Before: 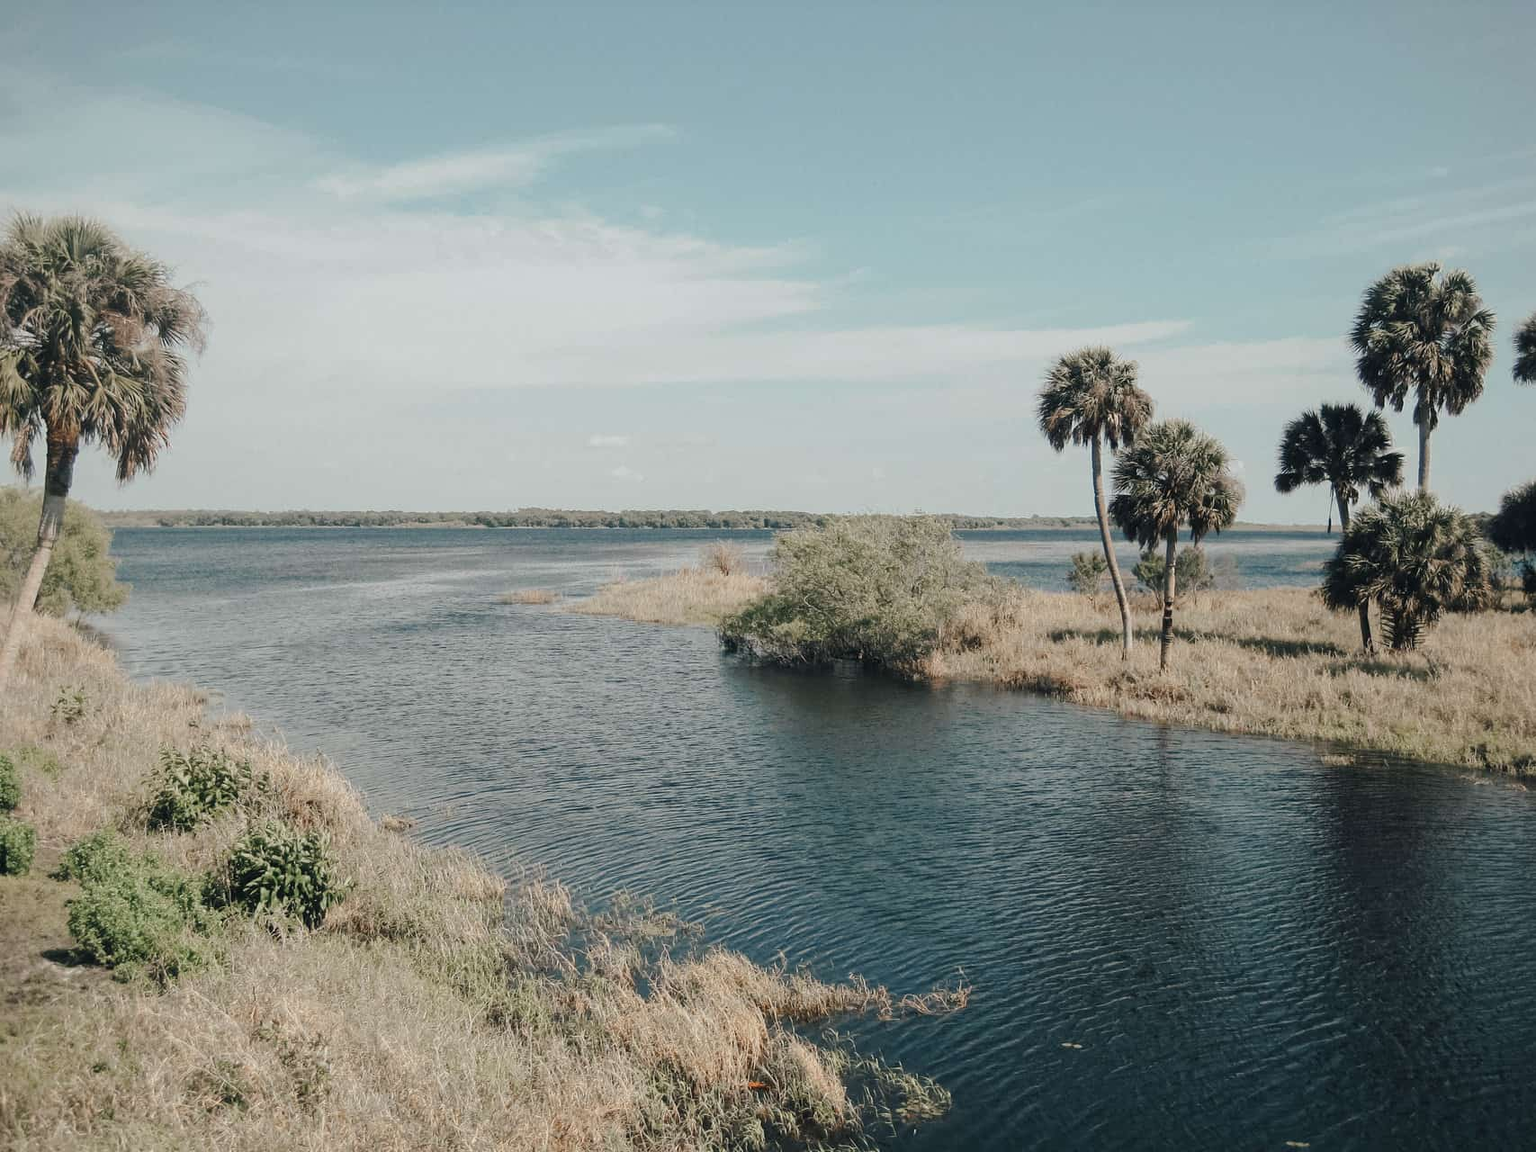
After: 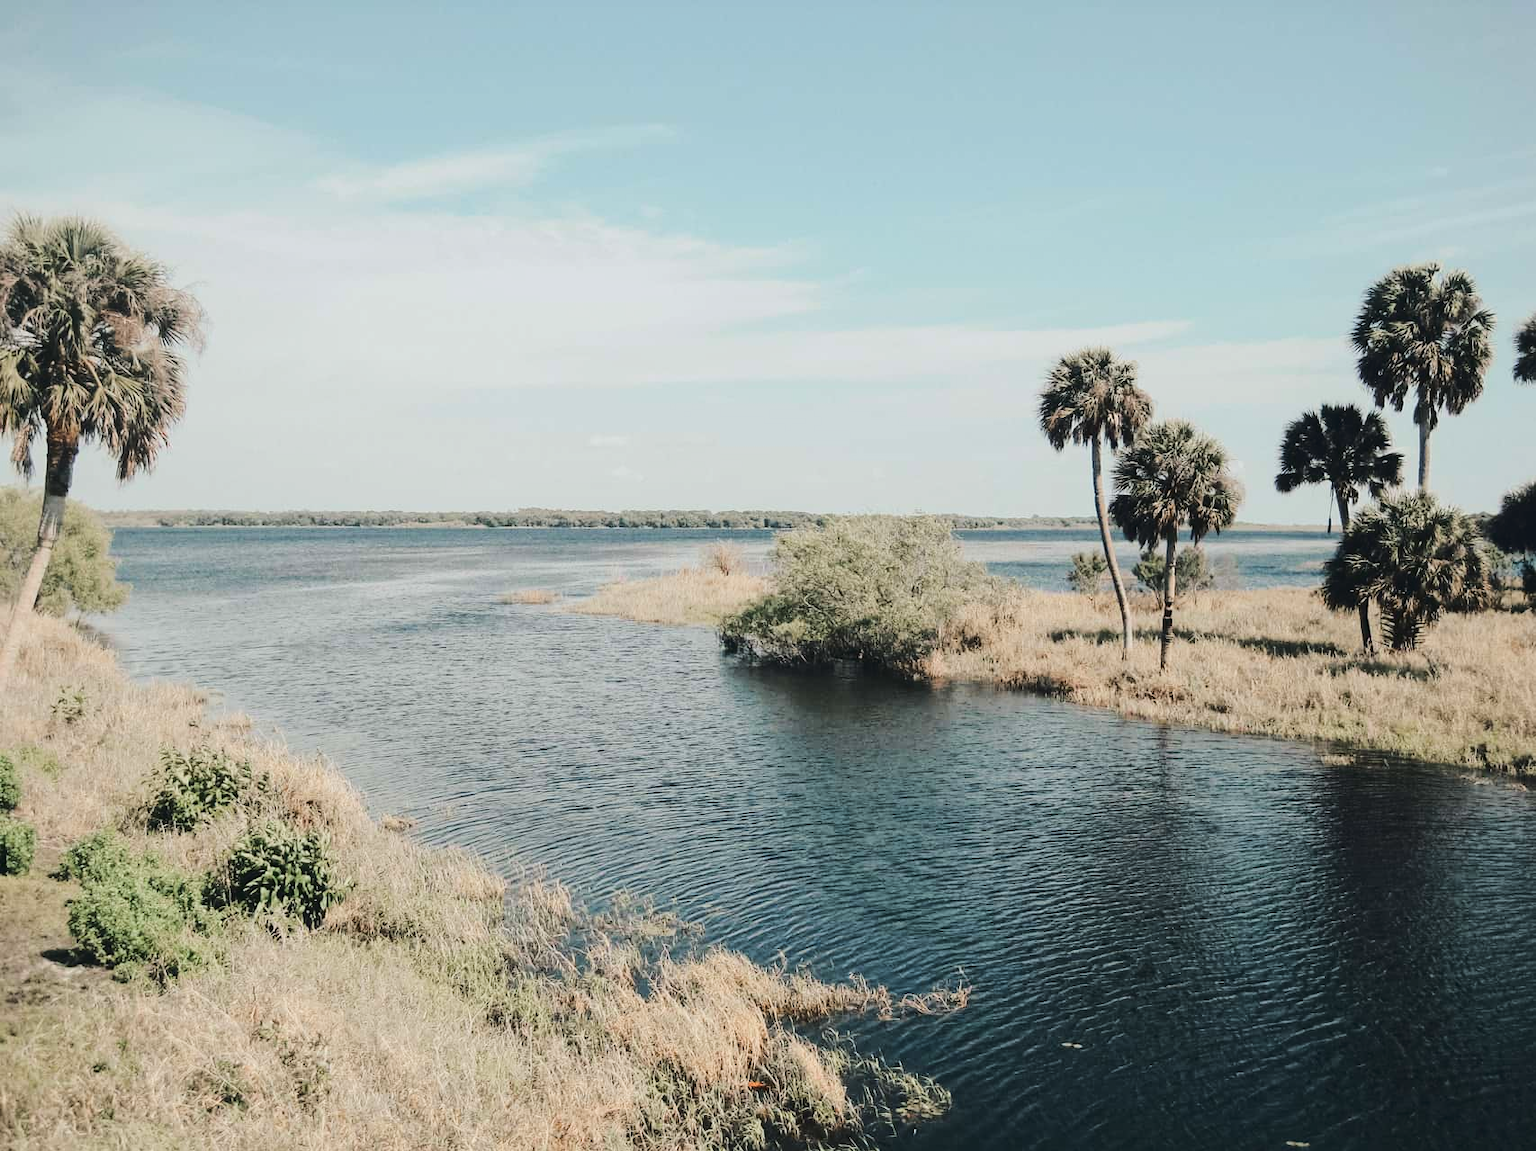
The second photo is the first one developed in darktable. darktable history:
tone curve: curves: ch0 [(0, 0) (0.003, 0.039) (0.011, 0.042) (0.025, 0.048) (0.044, 0.058) (0.069, 0.071) (0.1, 0.089) (0.136, 0.114) (0.177, 0.146) (0.224, 0.199) (0.277, 0.27) (0.335, 0.364) (0.399, 0.47) (0.468, 0.566) (0.543, 0.643) (0.623, 0.73) (0.709, 0.8) (0.801, 0.863) (0.898, 0.925) (1, 1)], color space Lab, linked channels, preserve colors none
